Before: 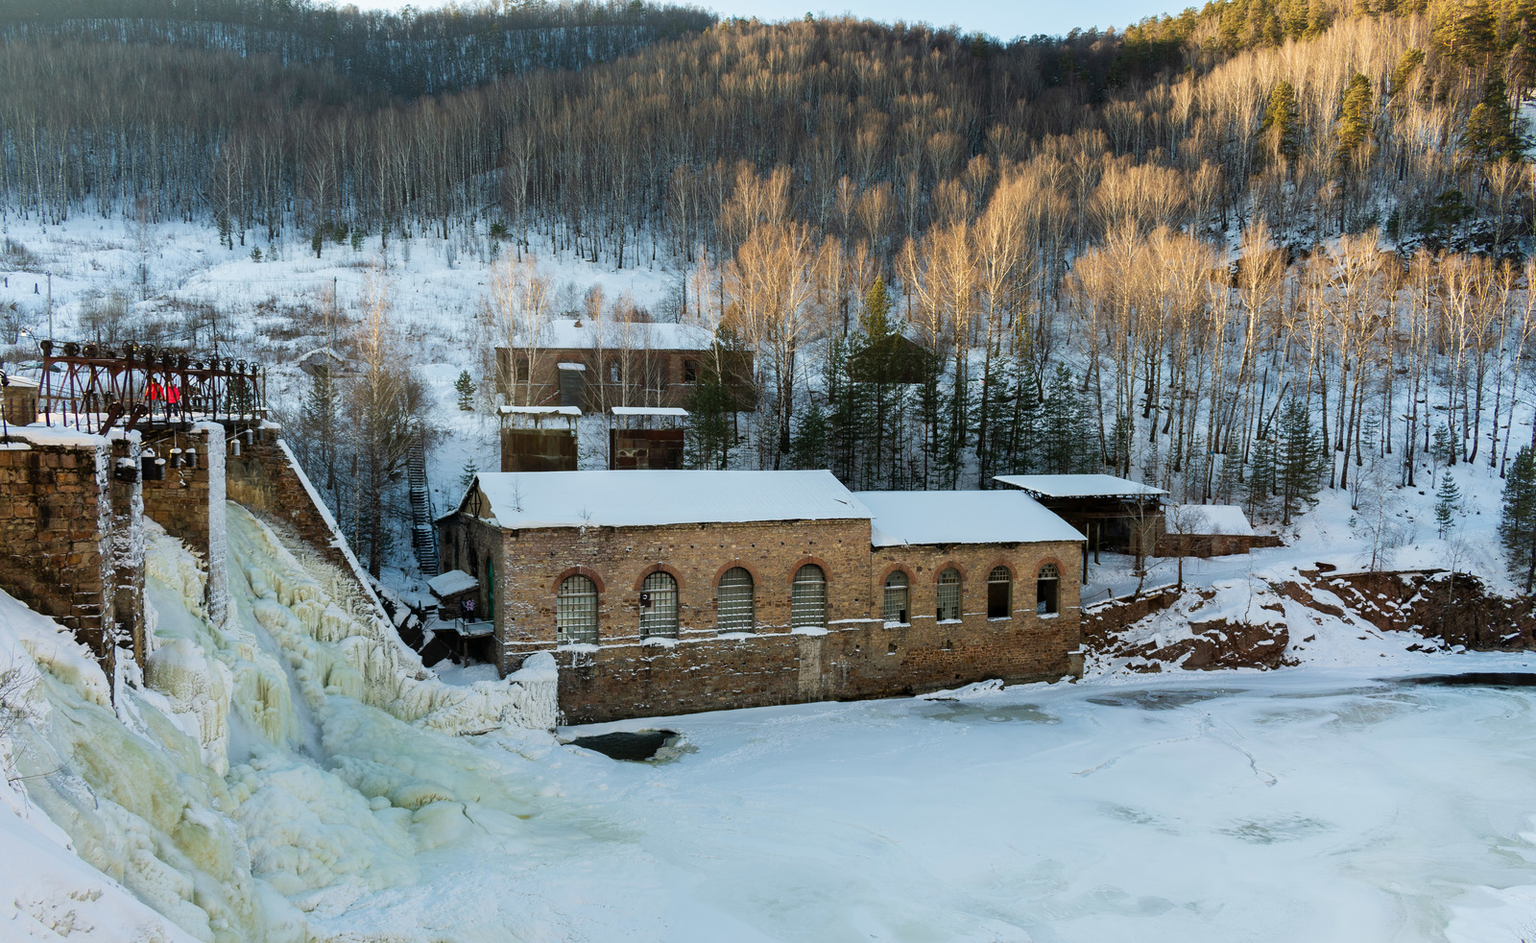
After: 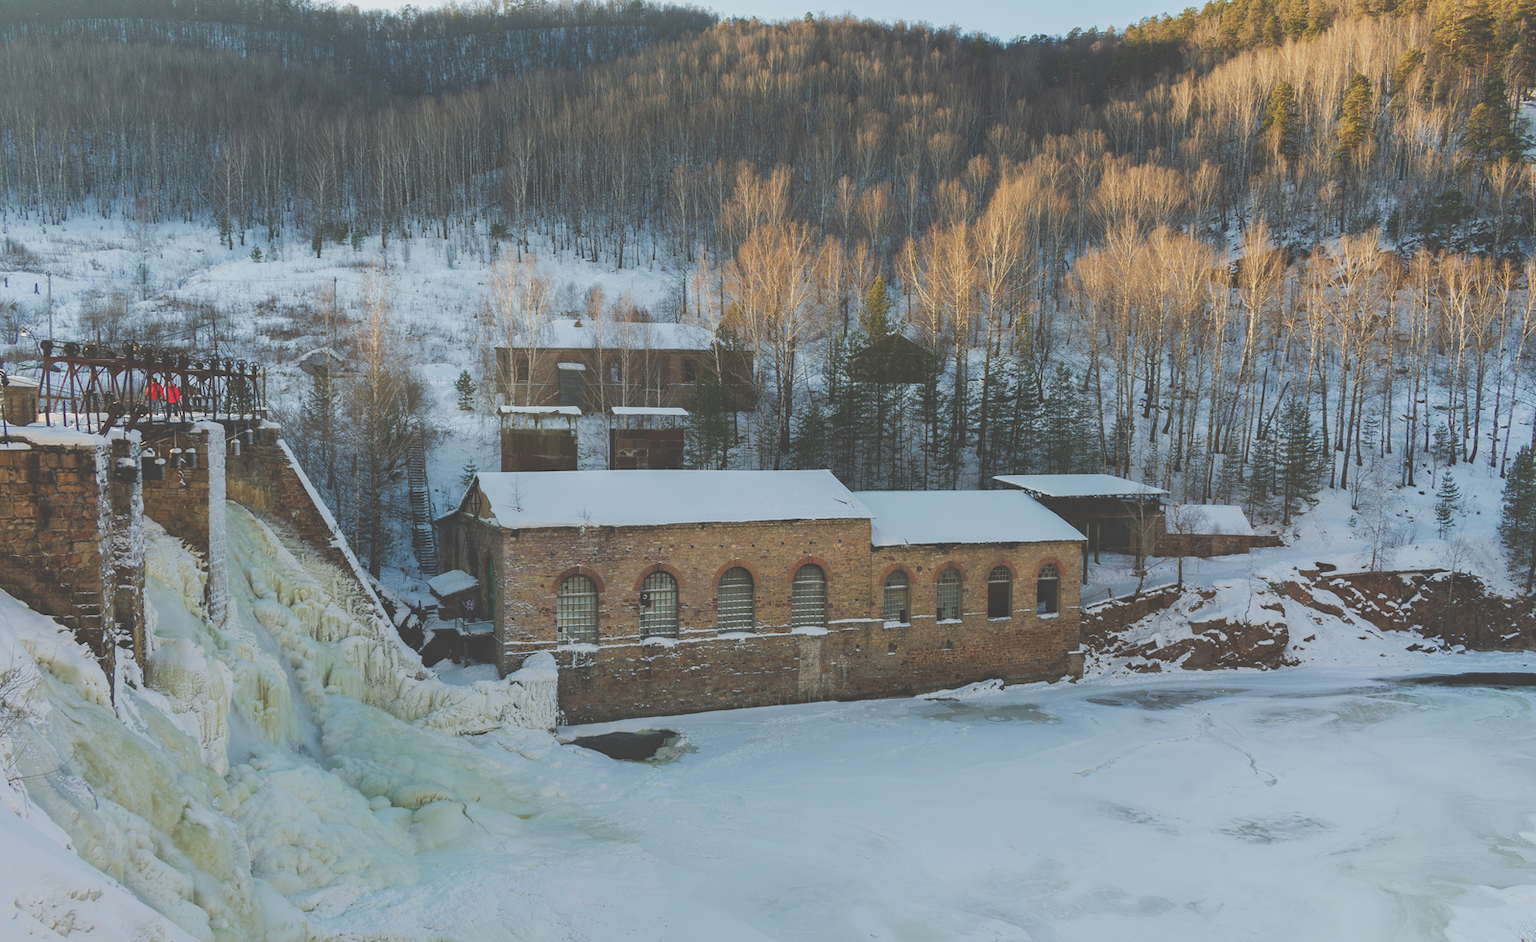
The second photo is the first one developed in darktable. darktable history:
exposure: black level correction -0.041, exposure 0.064 EV, compensate highlight preservation false
tone equalizer: -8 EV 0.25 EV, -7 EV 0.417 EV, -6 EV 0.417 EV, -5 EV 0.25 EV, -3 EV -0.25 EV, -2 EV -0.417 EV, -1 EV -0.417 EV, +0 EV -0.25 EV, edges refinement/feathering 500, mask exposure compensation -1.57 EV, preserve details guided filter
